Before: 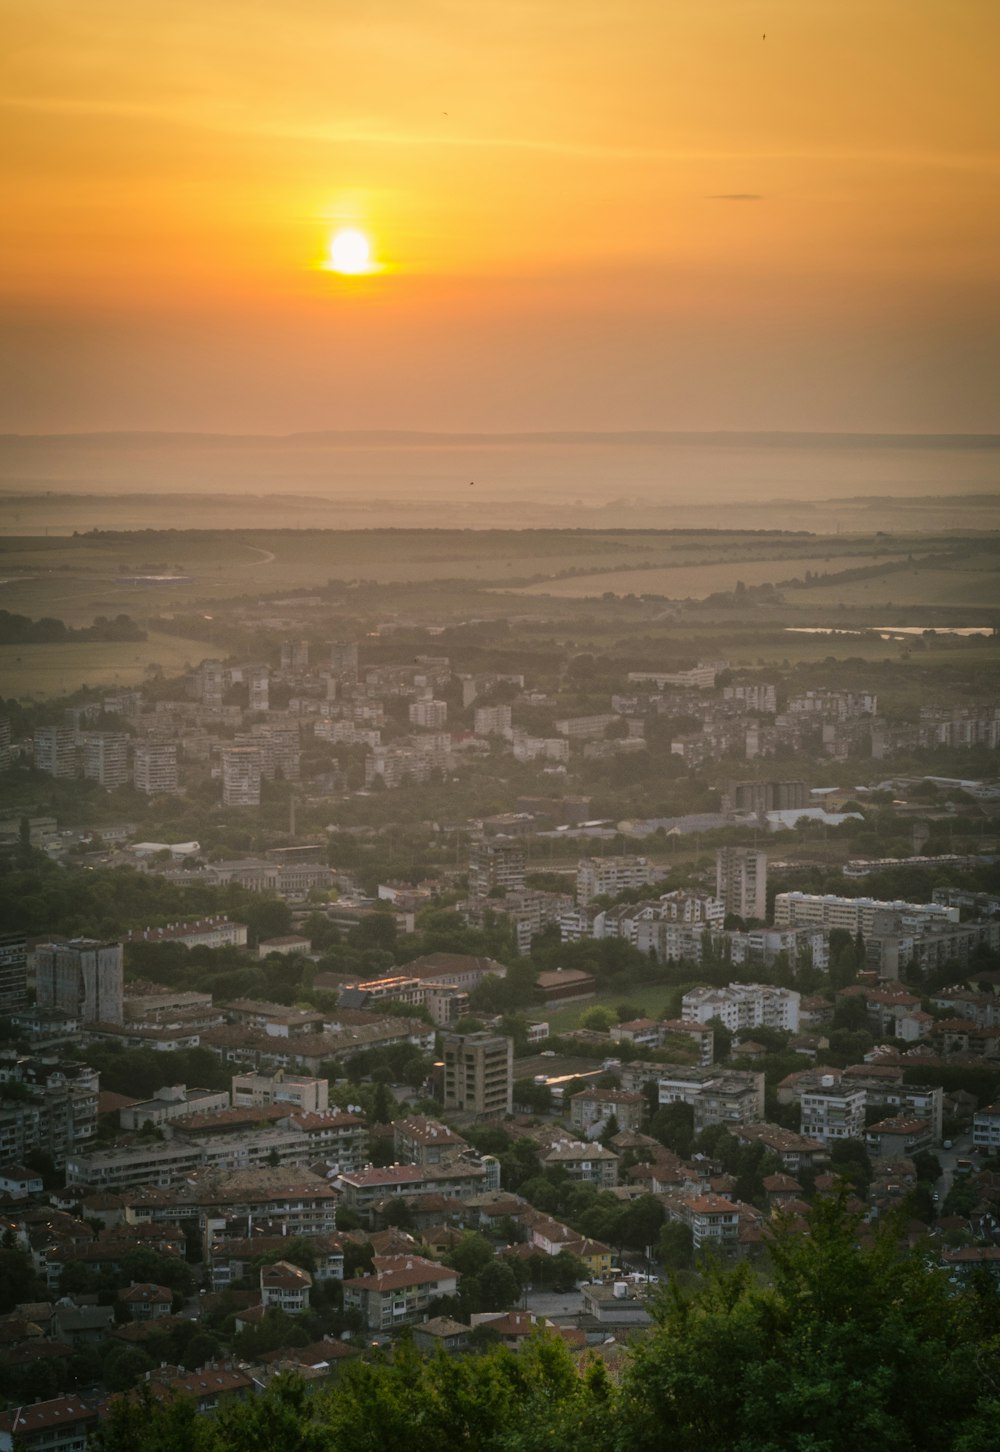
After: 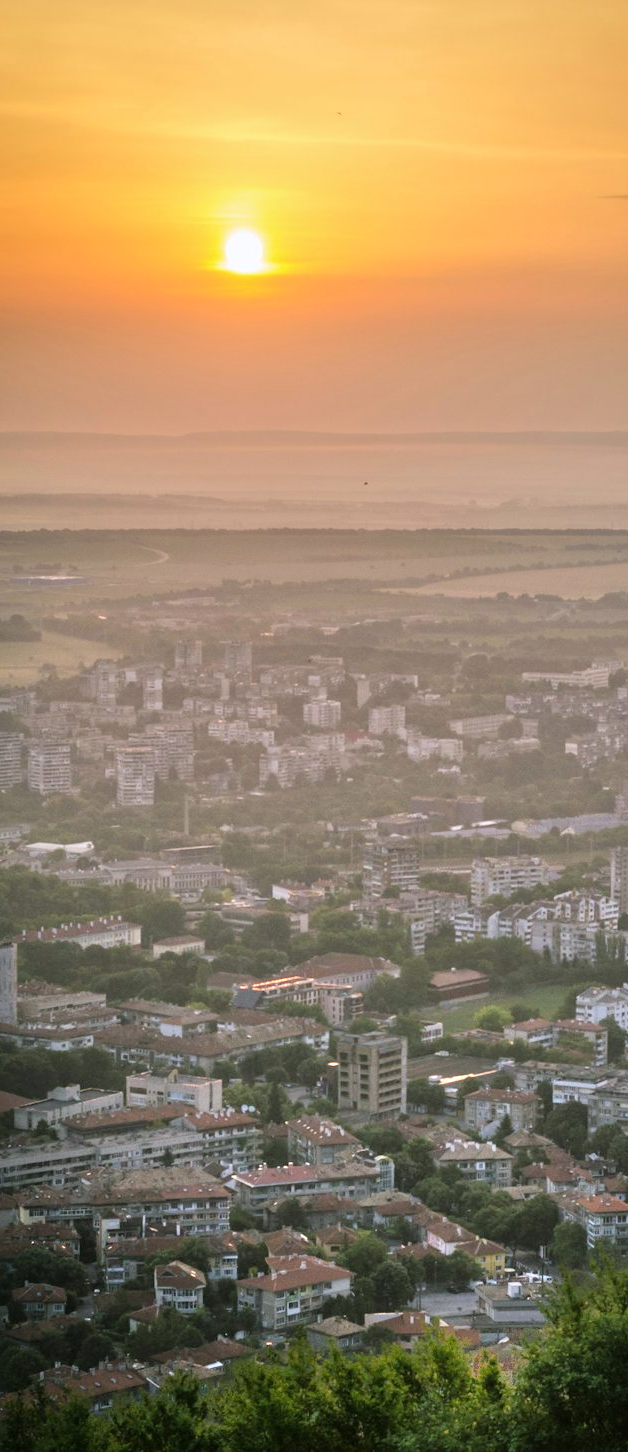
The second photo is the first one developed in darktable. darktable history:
crop: left 10.644%, right 26.528%
tone equalizer: -7 EV 0.15 EV, -6 EV 0.6 EV, -5 EV 1.15 EV, -4 EV 1.33 EV, -3 EV 1.15 EV, -2 EV 0.6 EV, -1 EV 0.15 EV, mask exposure compensation -0.5 EV
color calibration: illuminant as shot in camera, x 0.358, y 0.373, temperature 4628.91 K
